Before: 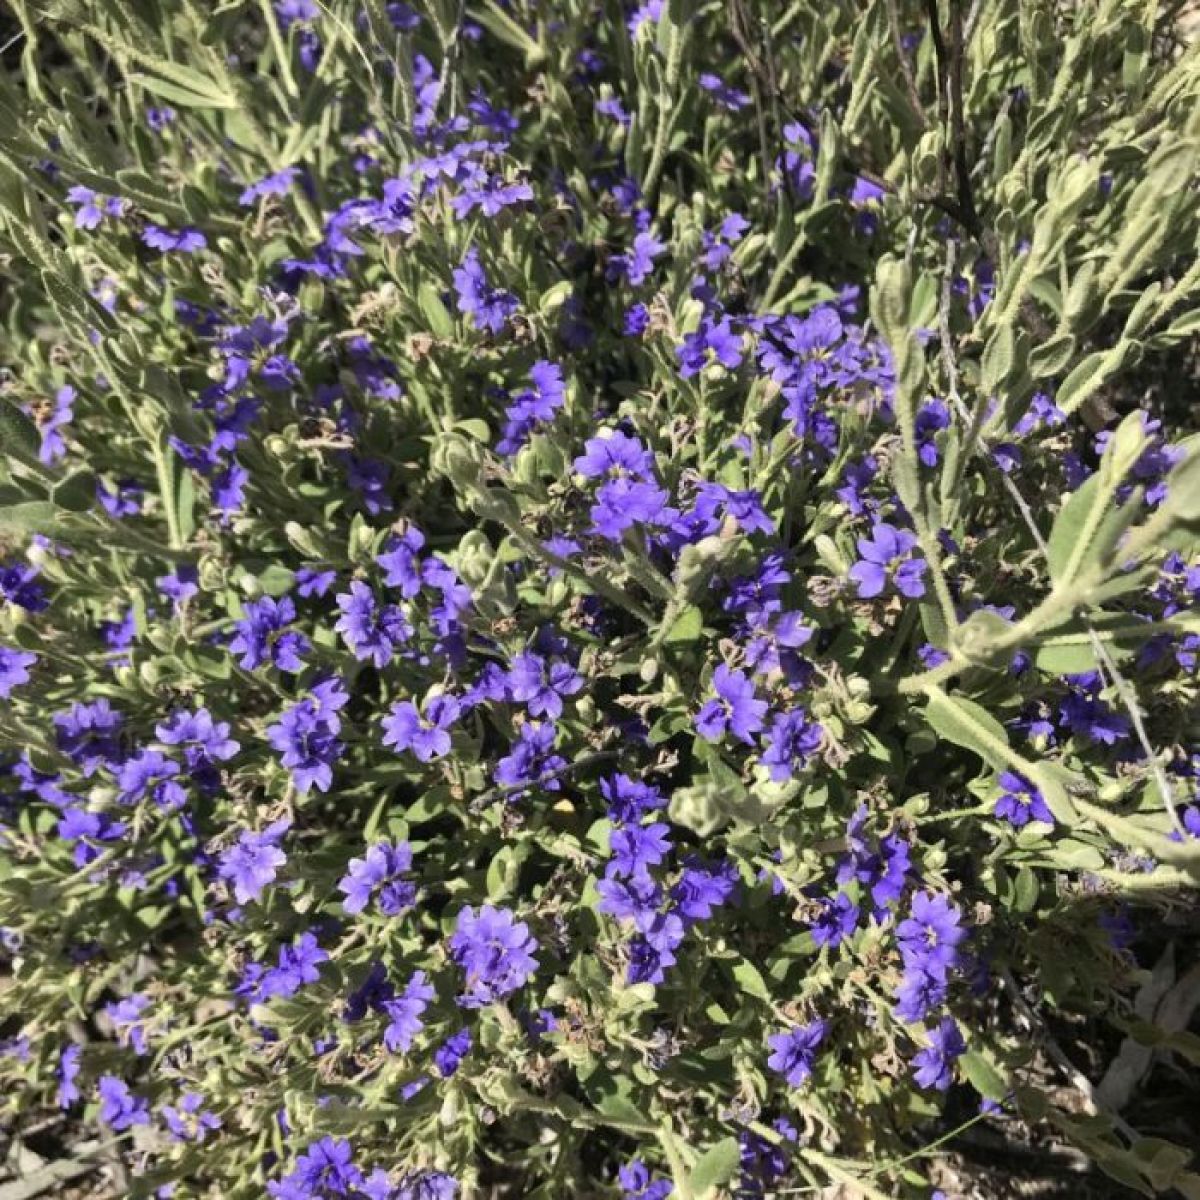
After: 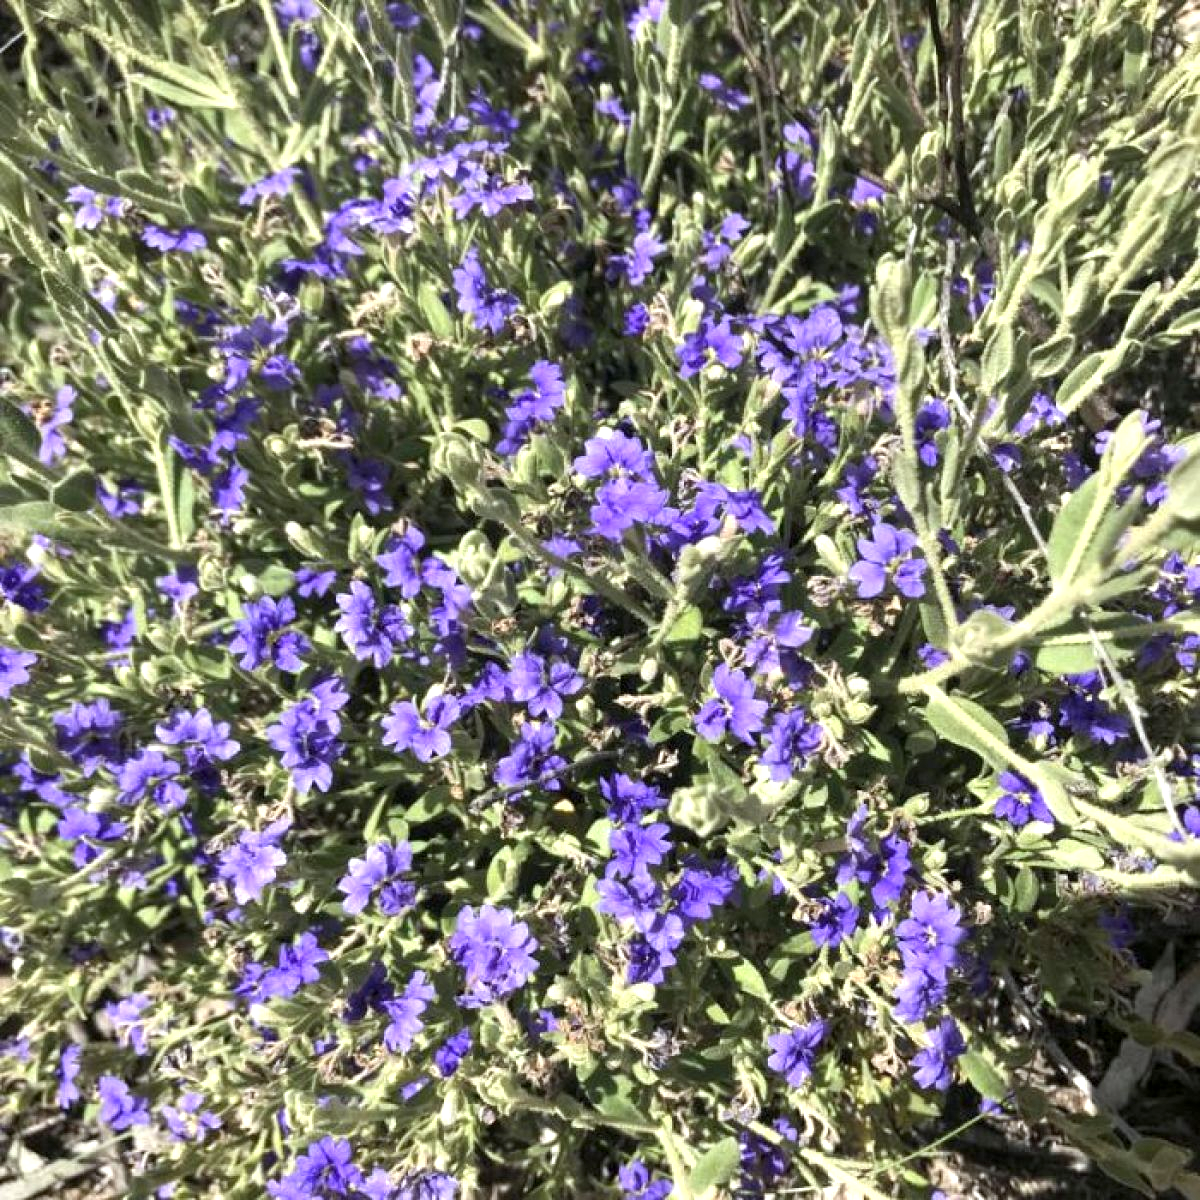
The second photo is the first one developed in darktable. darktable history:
white balance: red 0.982, blue 1.018
local contrast: highlights 100%, shadows 100%, detail 120%, midtone range 0.2
exposure: exposure 0.574 EV, compensate highlight preservation false
